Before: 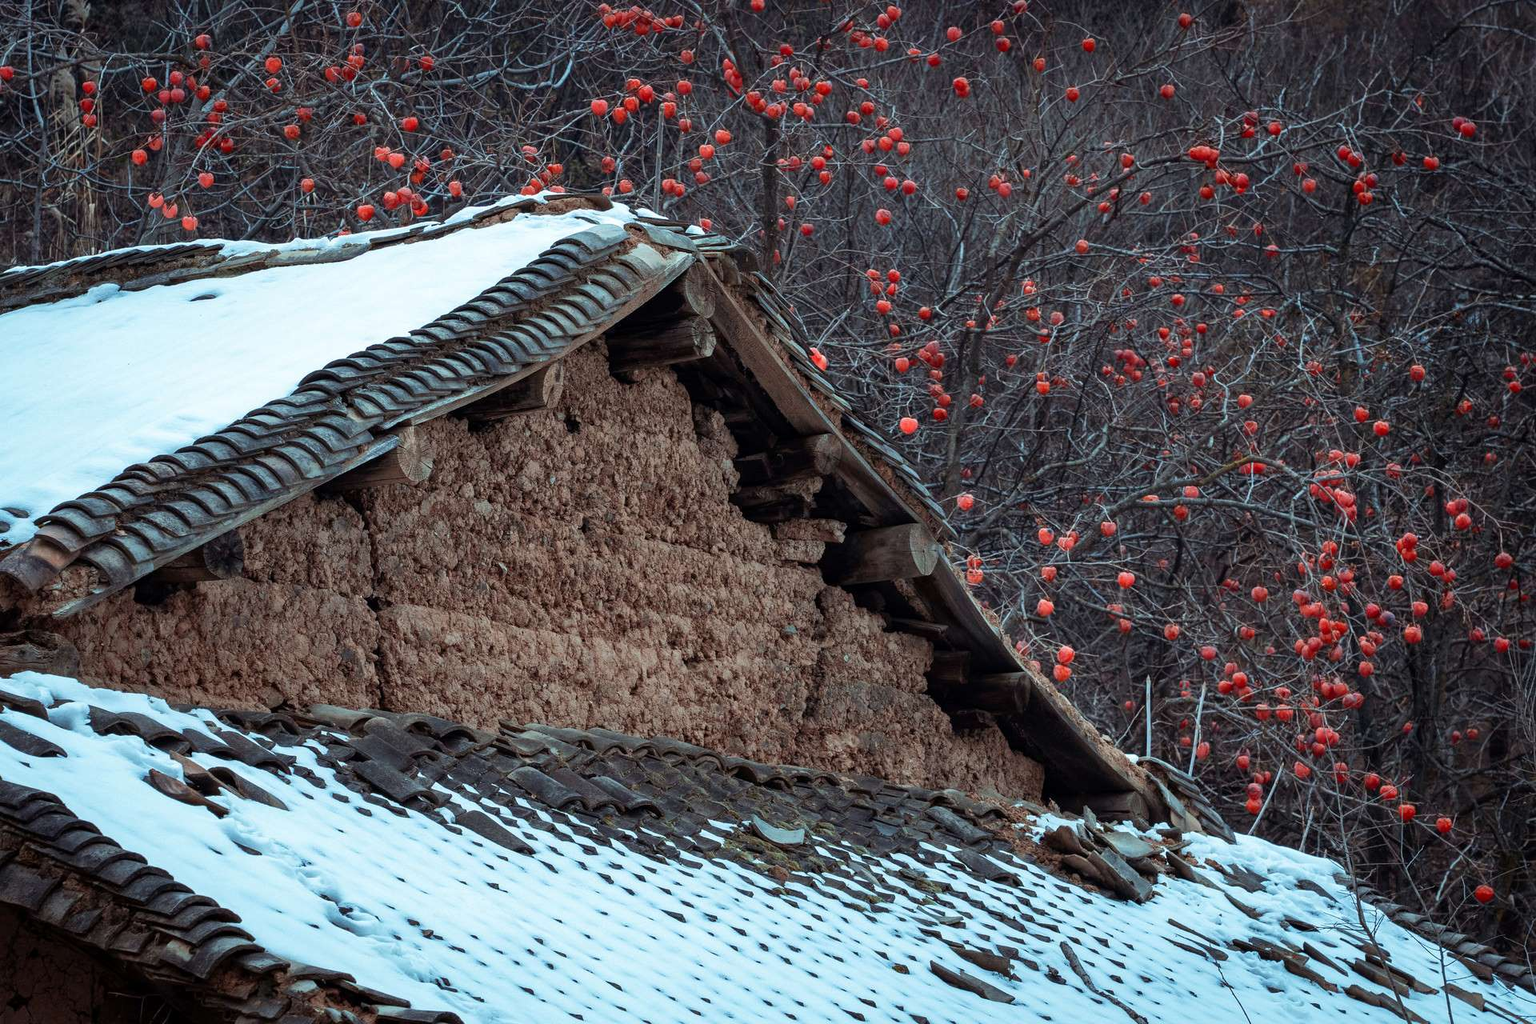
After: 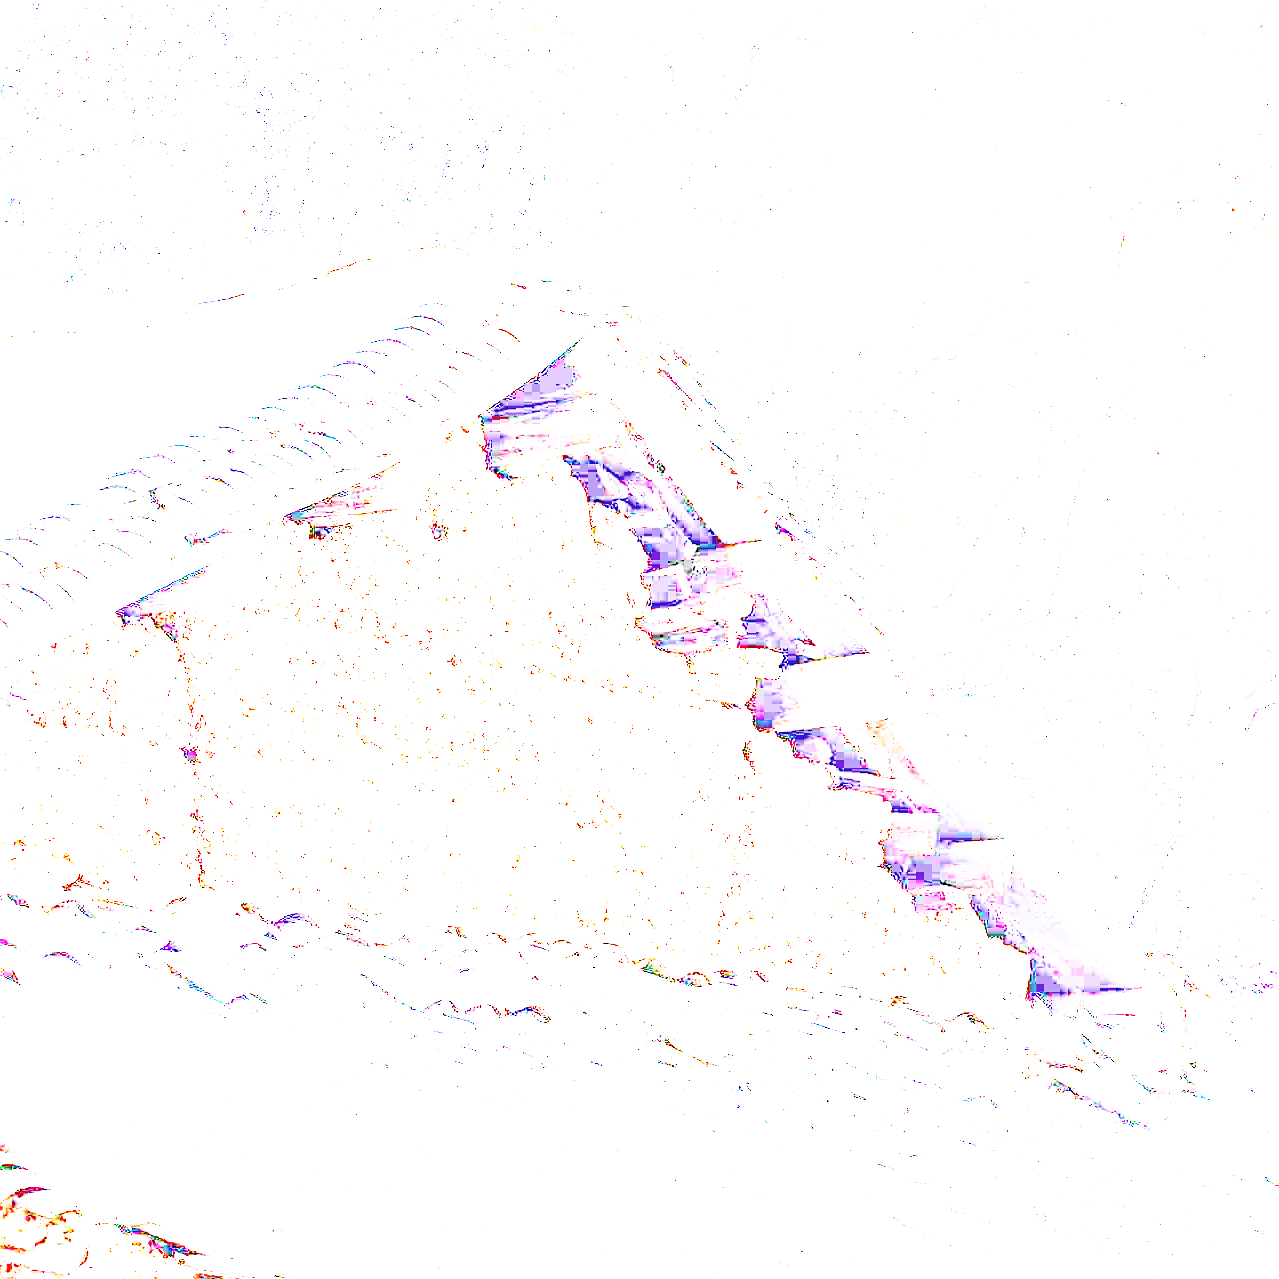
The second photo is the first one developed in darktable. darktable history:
crop and rotate: left 14.4%, right 18.953%
sharpen: amount 0.205
exposure: exposure 7.924 EV, compensate exposure bias true, compensate highlight preservation false
tone curve: curves: ch0 [(0, 0) (0.003, 0.115) (0.011, 0.133) (0.025, 0.157) (0.044, 0.182) (0.069, 0.209) (0.1, 0.239) (0.136, 0.279) (0.177, 0.326) (0.224, 0.379) (0.277, 0.436) (0.335, 0.507) (0.399, 0.587) (0.468, 0.671) (0.543, 0.75) (0.623, 0.837) (0.709, 0.916) (0.801, 0.978) (0.898, 0.985) (1, 1)], preserve colors none
